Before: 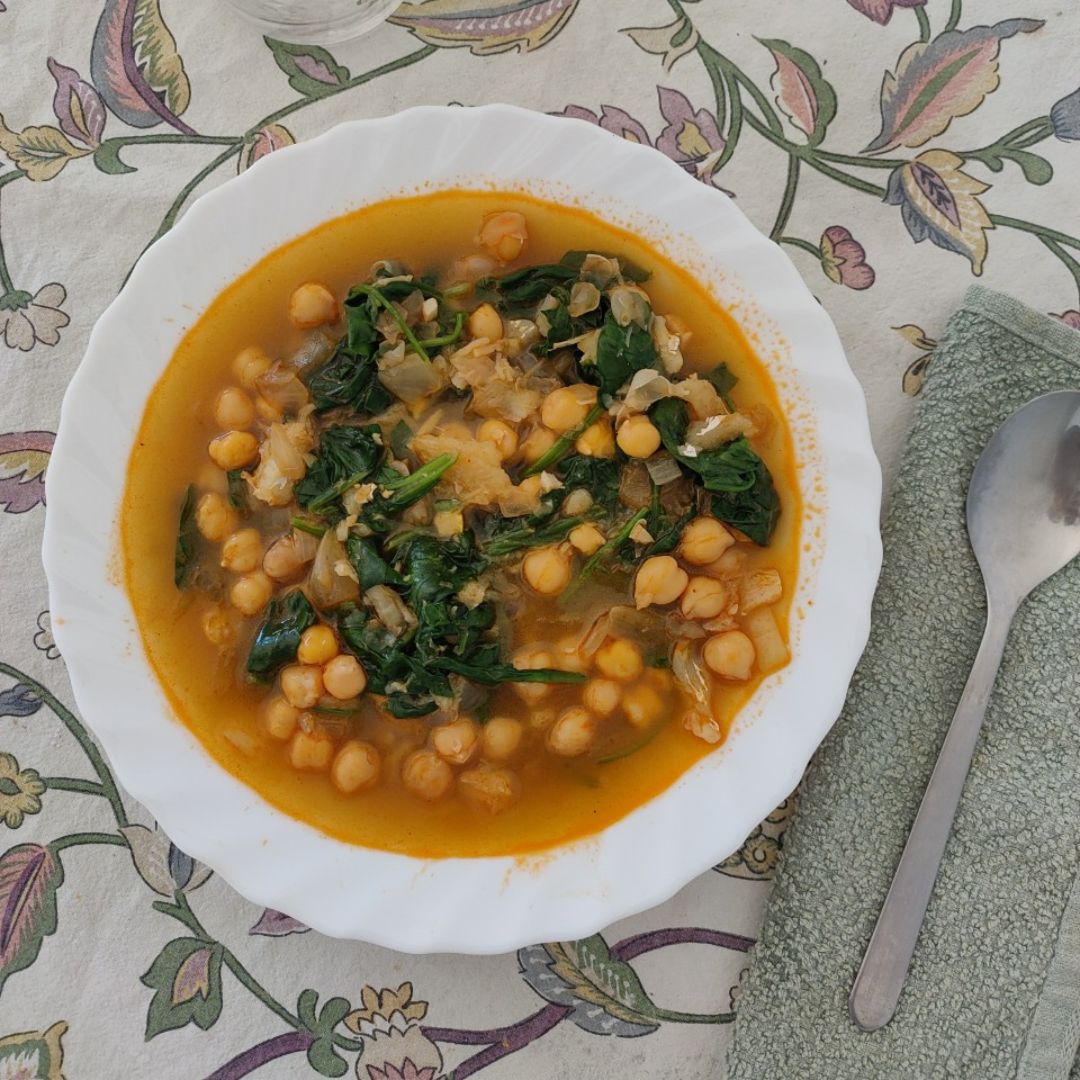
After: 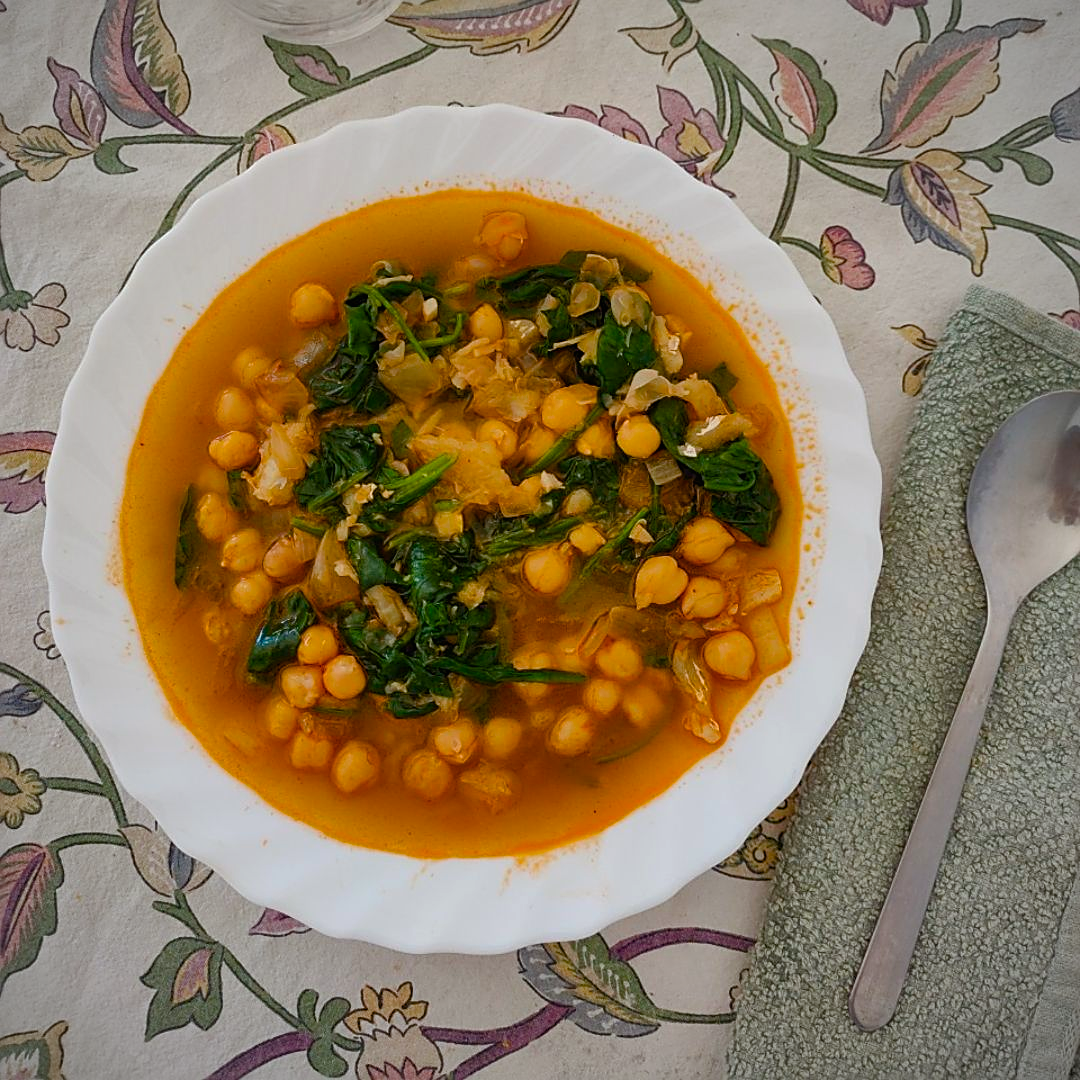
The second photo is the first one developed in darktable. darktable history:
color balance rgb: power › luminance -3.59%, power › chroma 0.578%, power › hue 40.29°, perceptual saturation grading › global saturation 20%, perceptual saturation grading › highlights -25.245%, perceptual saturation grading › shadows 49.305%, global vibrance 5.948%
contrast brightness saturation: contrast -0.015, brightness -0.011, saturation 0.033
sharpen: on, module defaults
vignetting: fall-off radius 69.08%, automatic ratio true
